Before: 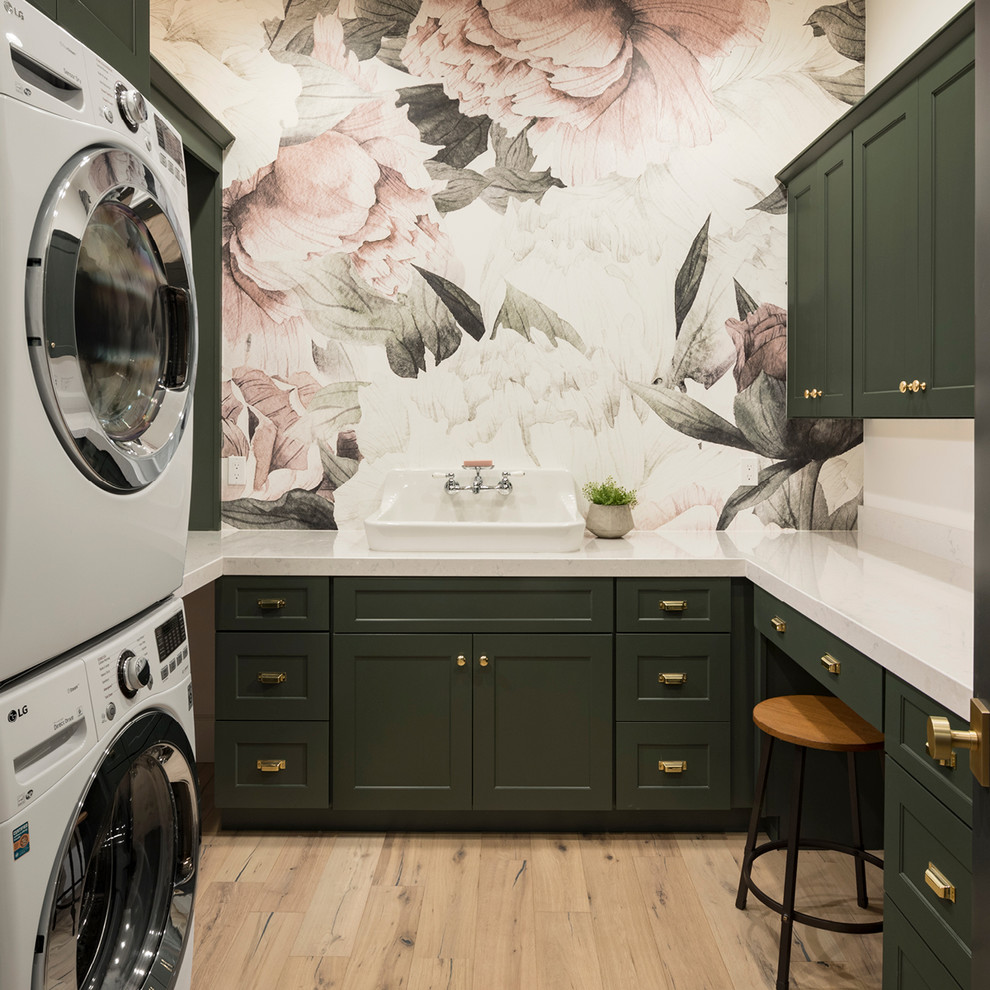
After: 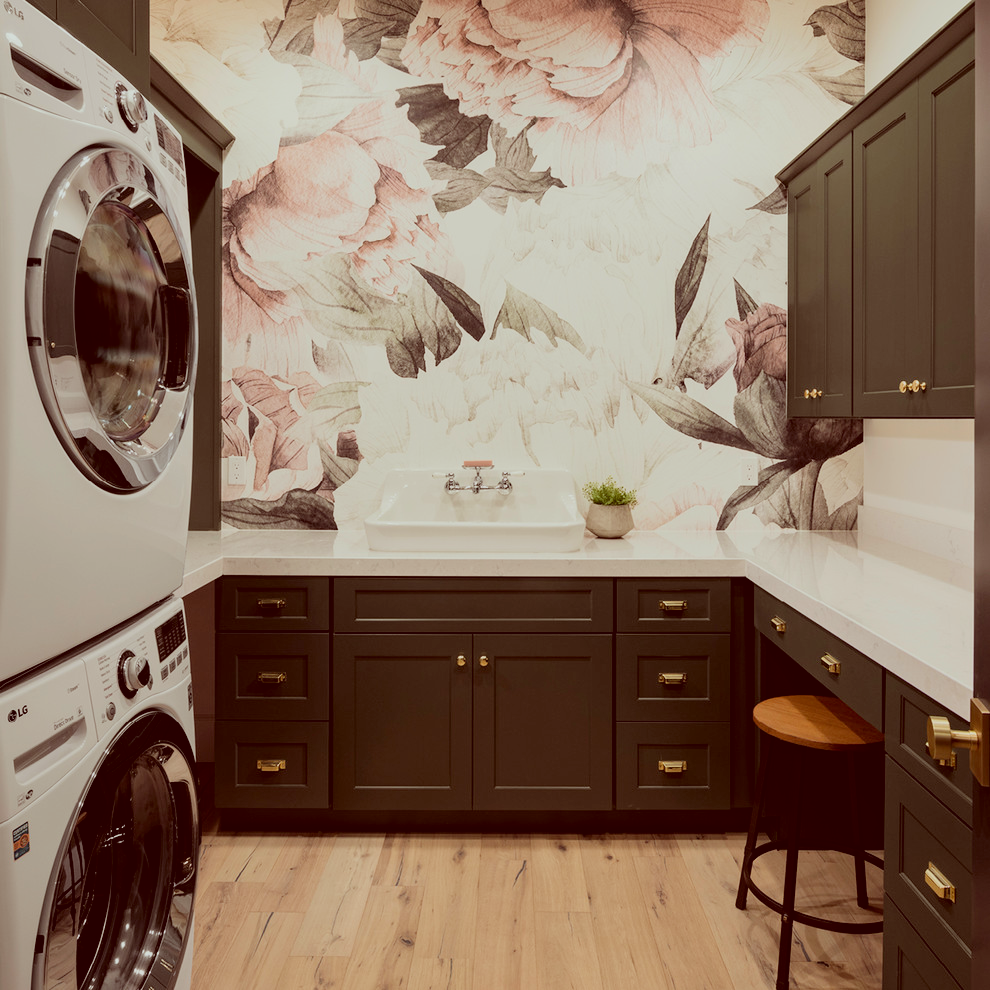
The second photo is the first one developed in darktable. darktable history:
filmic rgb: black relative exposure -8 EV, white relative exposure 3.97 EV, hardness 4.2, contrast 0.989, color science v6 (2022)
color correction: highlights a* -7.05, highlights b* -0.189, shadows a* 20.53, shadows b* 11.11
